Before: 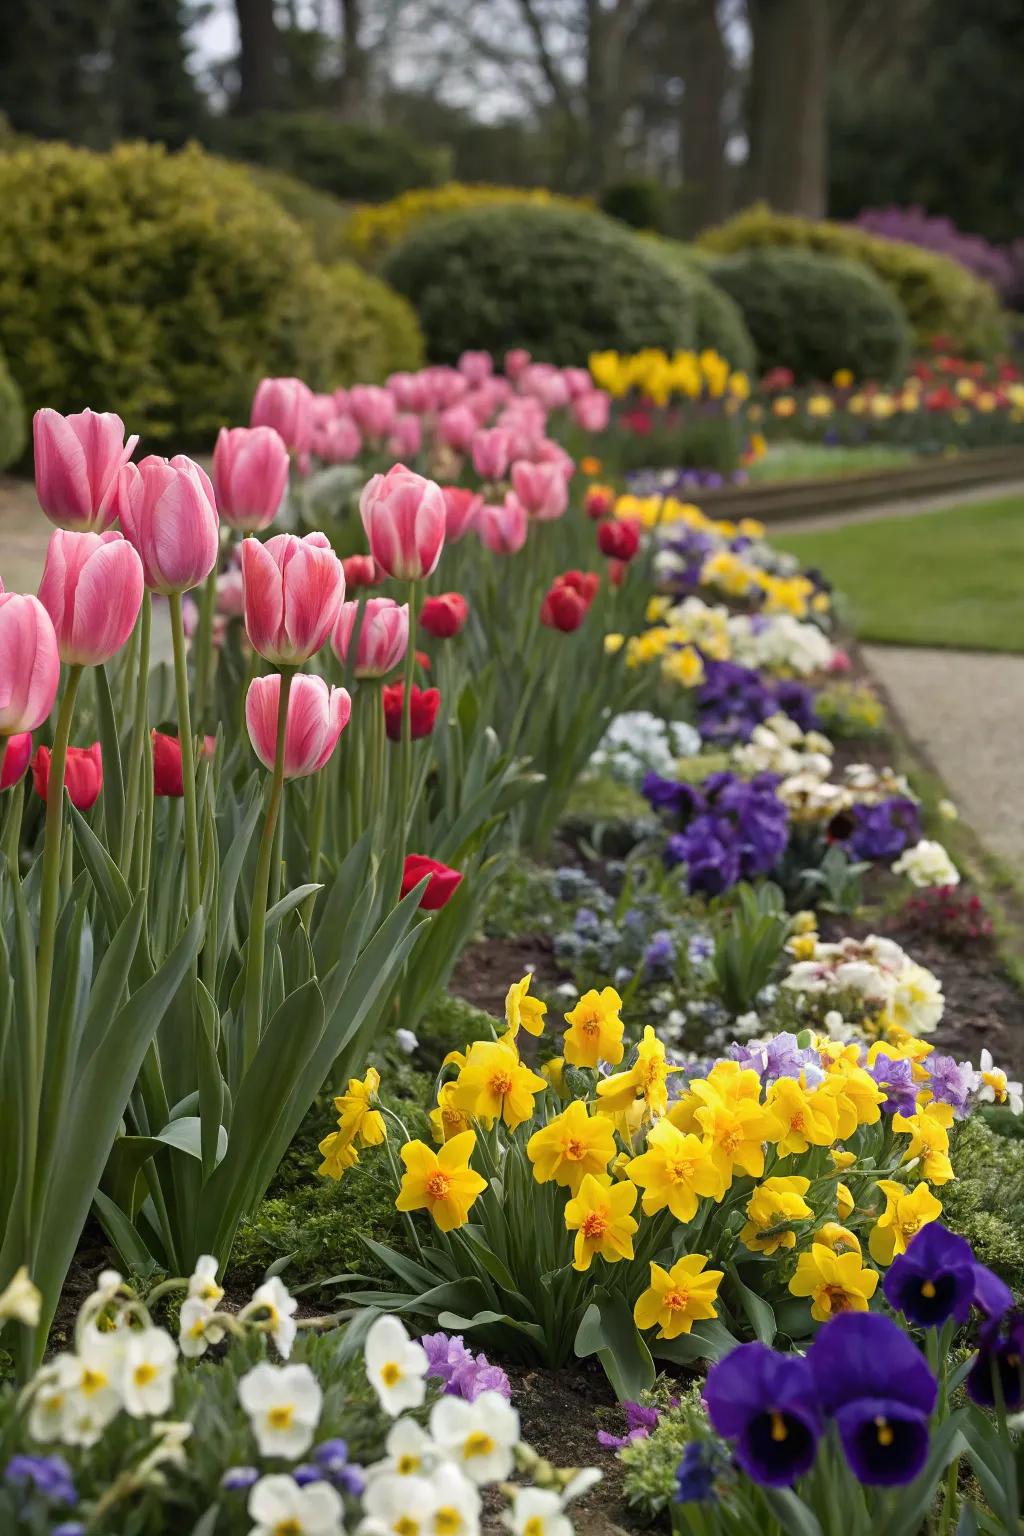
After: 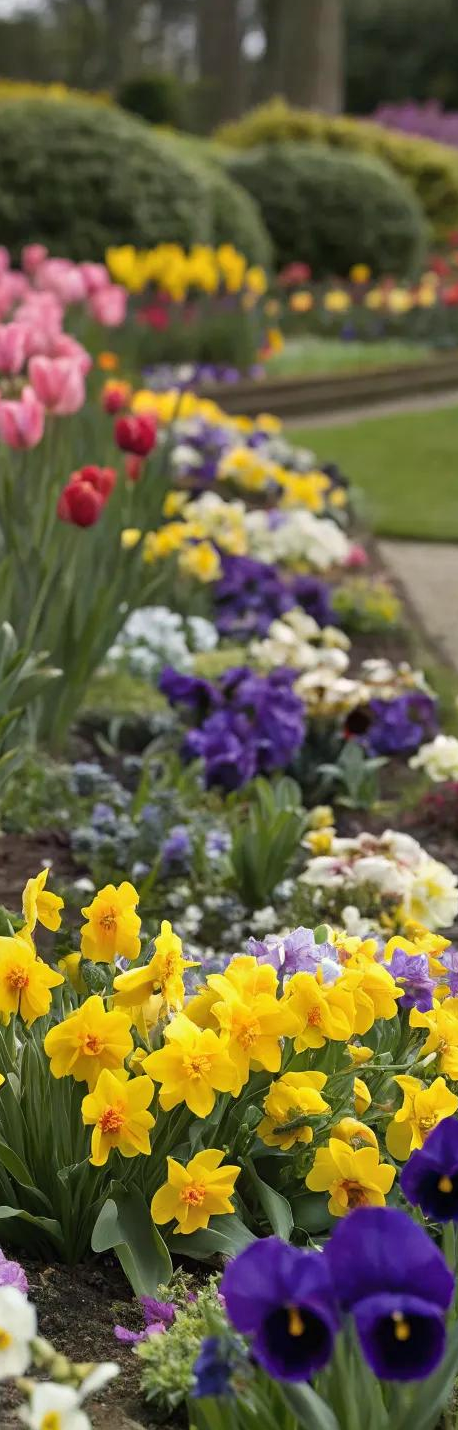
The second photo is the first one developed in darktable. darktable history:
shadows and highlights: soften with gaussian
crop: left 47.22%, top 6.845%, right 7.986%
